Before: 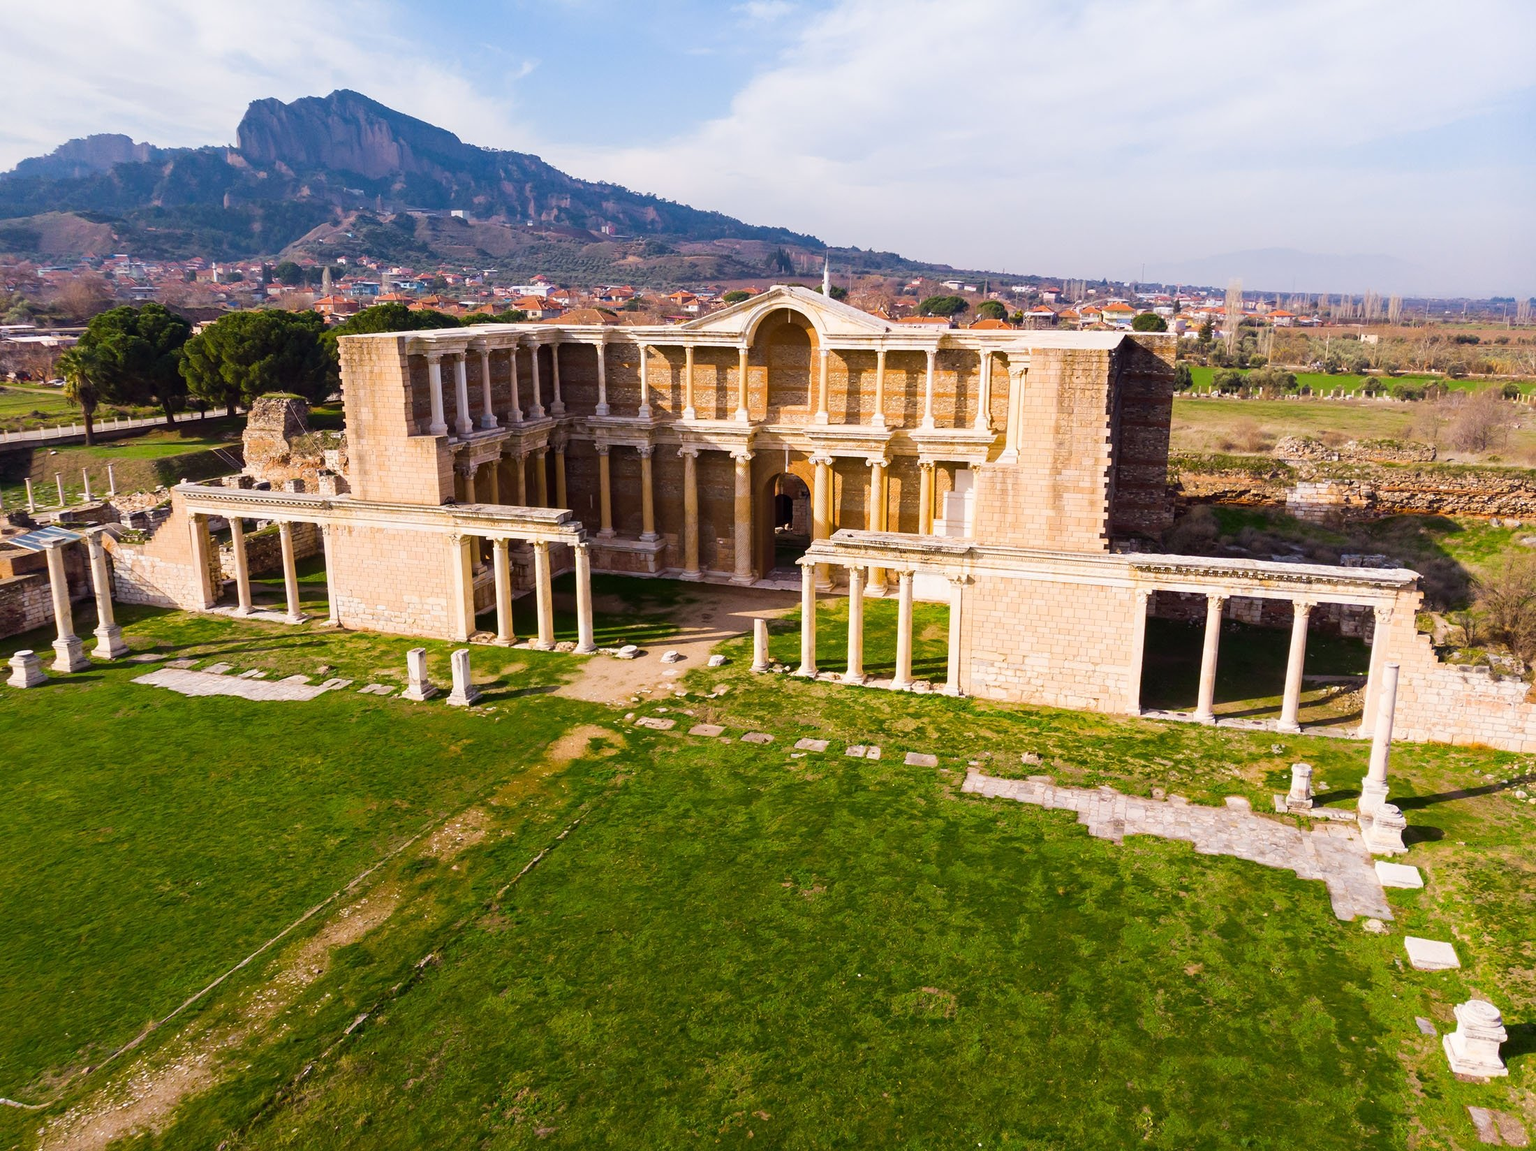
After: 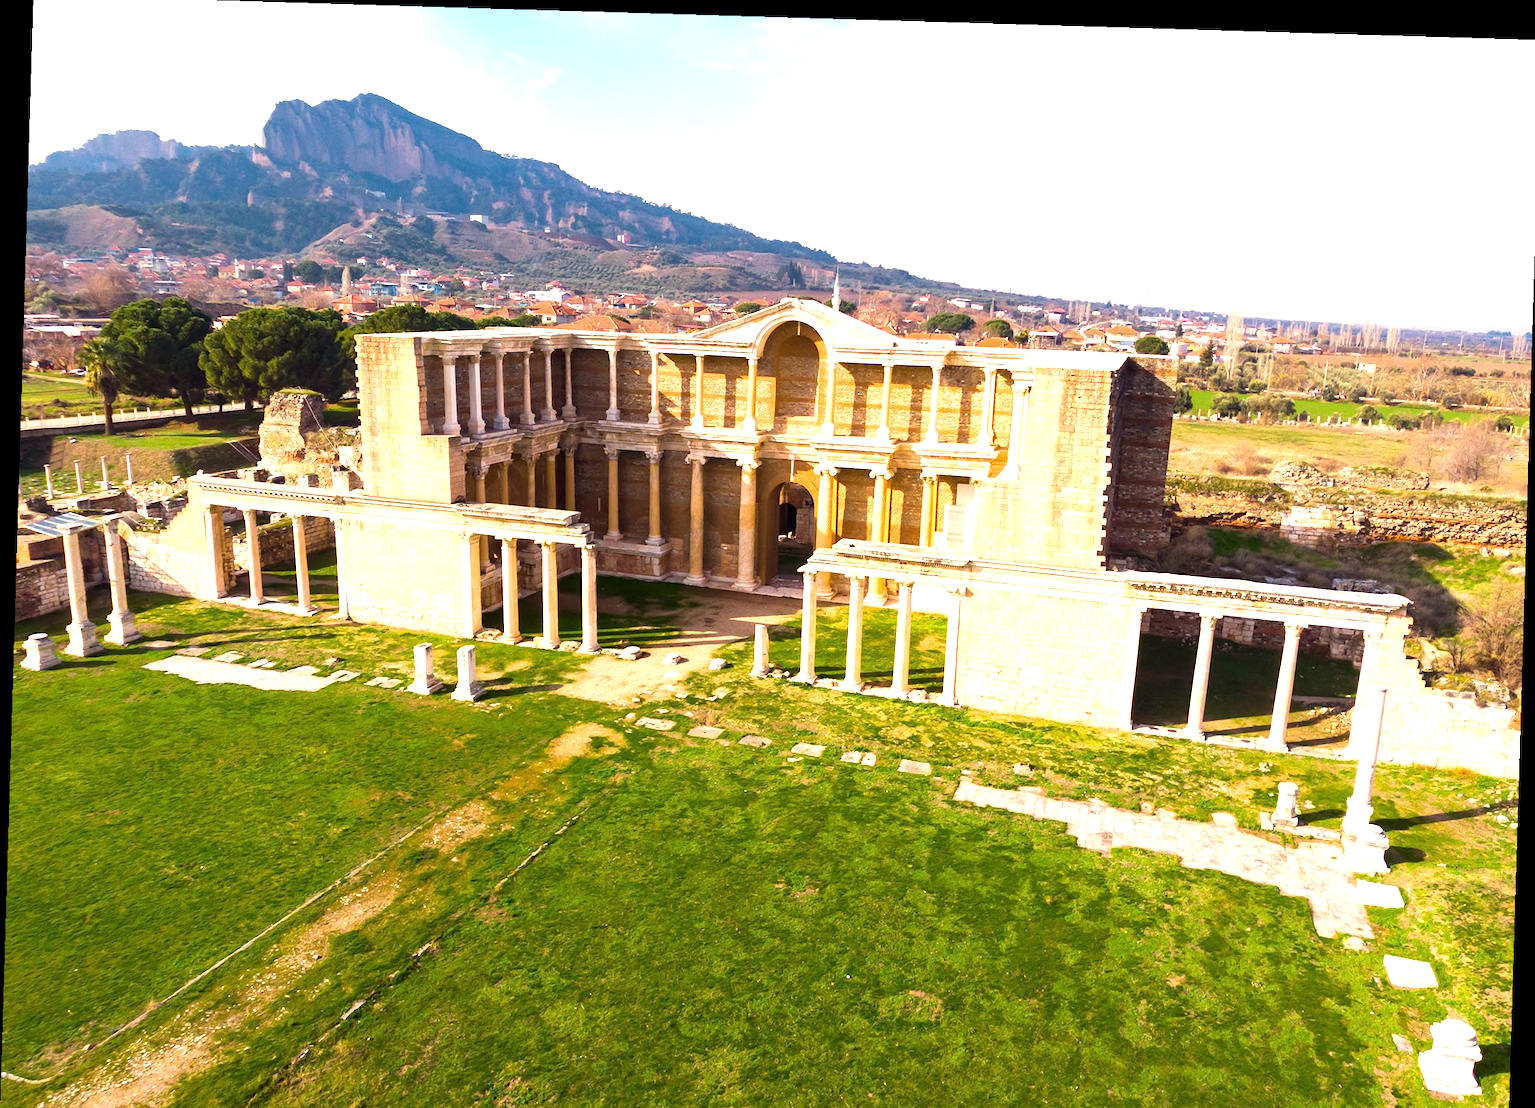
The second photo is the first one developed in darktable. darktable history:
crop: top 0.448%, right 0.264%, bottom 5.045%
exposure: exposure 0.943 EV, compensate highlight preservation false
rotate and perspective: rotation 1.72°, automatic cropping off
white balance: red 1.029, blue 0.92
